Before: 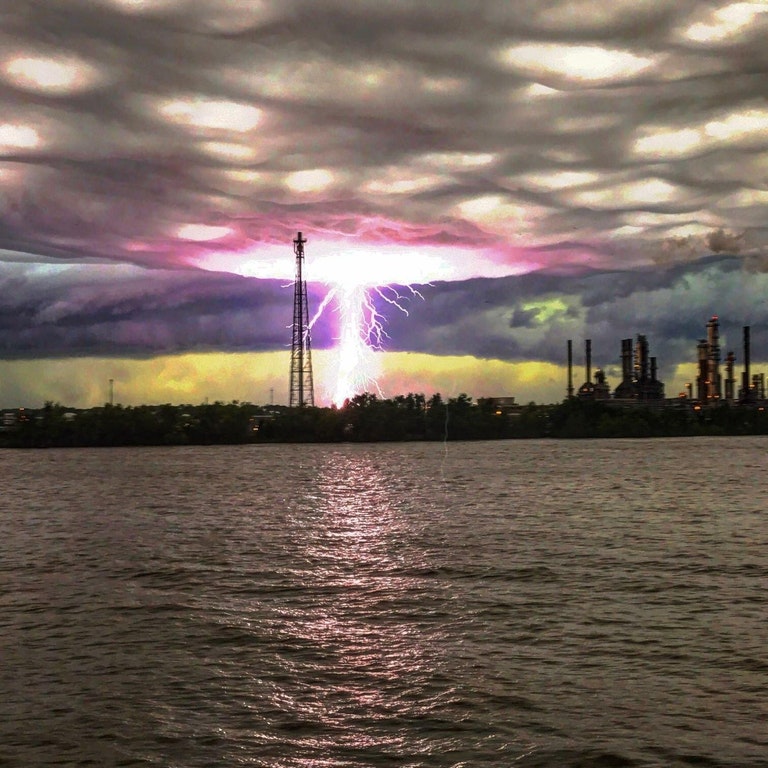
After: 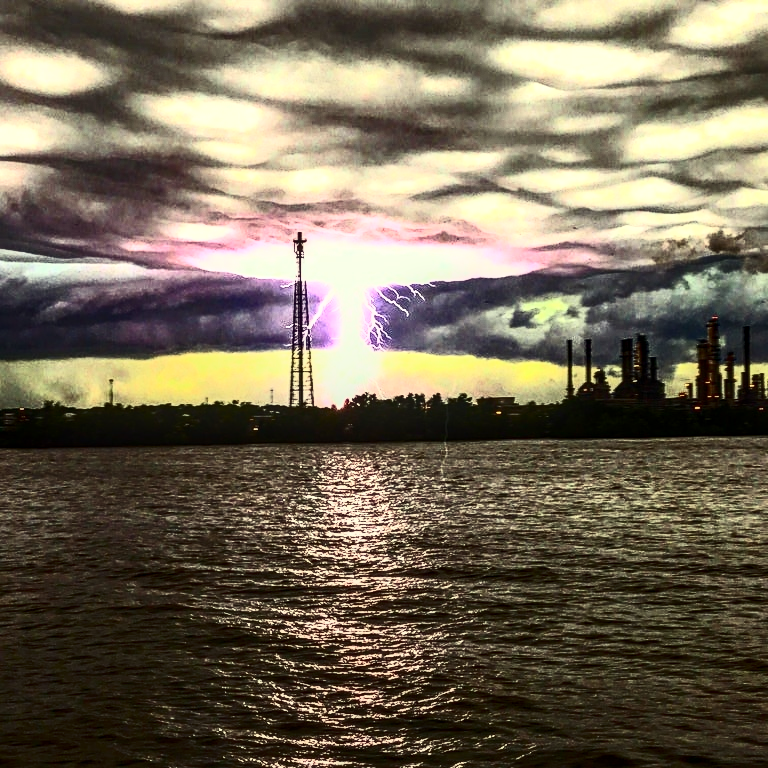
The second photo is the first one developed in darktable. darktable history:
contrast brightness saturation: contrast 0.93, brightness 0.2
sharpen: amount 0.2
color correction: highlights a* -5.94, highlights b* 11.19
local contrast: detail 130%
